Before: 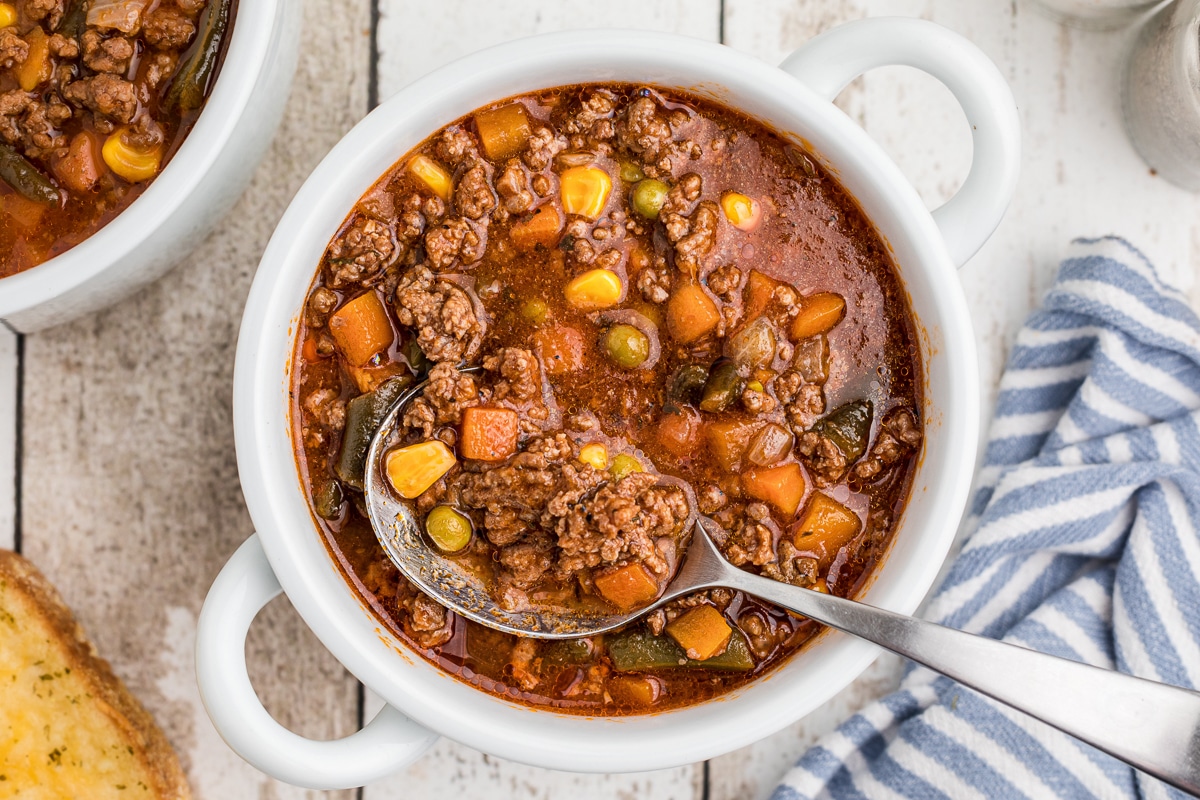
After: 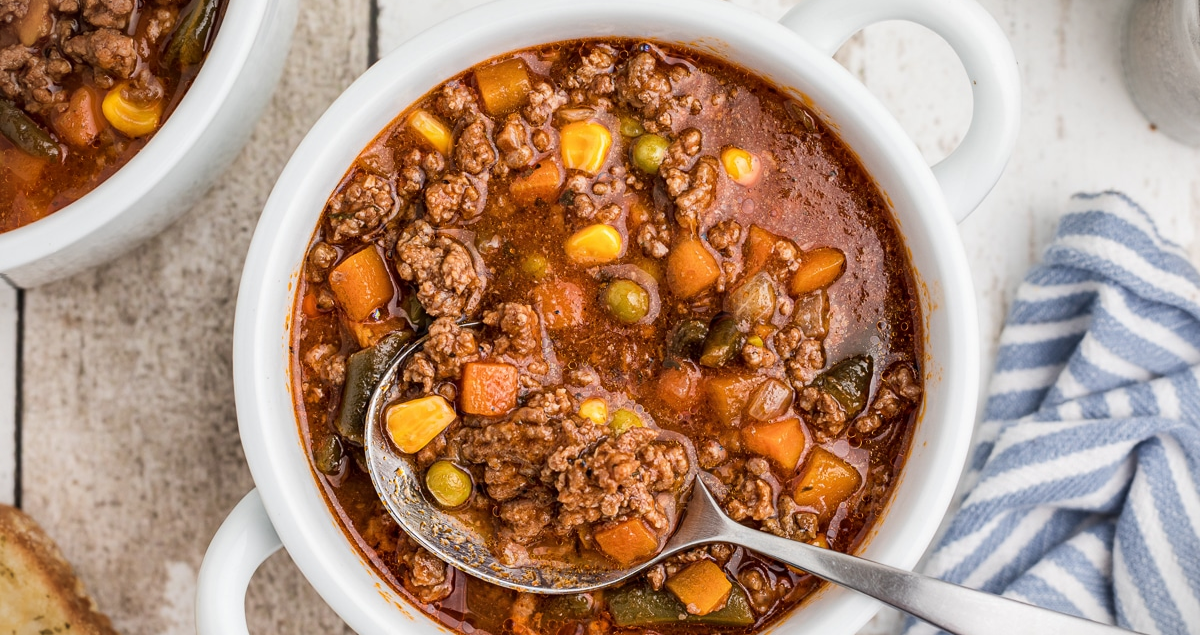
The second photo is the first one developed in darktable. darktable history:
vignetting: fall-off start 100.37%, width/height ratio 1.32
crop and rotate: top 5.657%, bottom 14.884%
